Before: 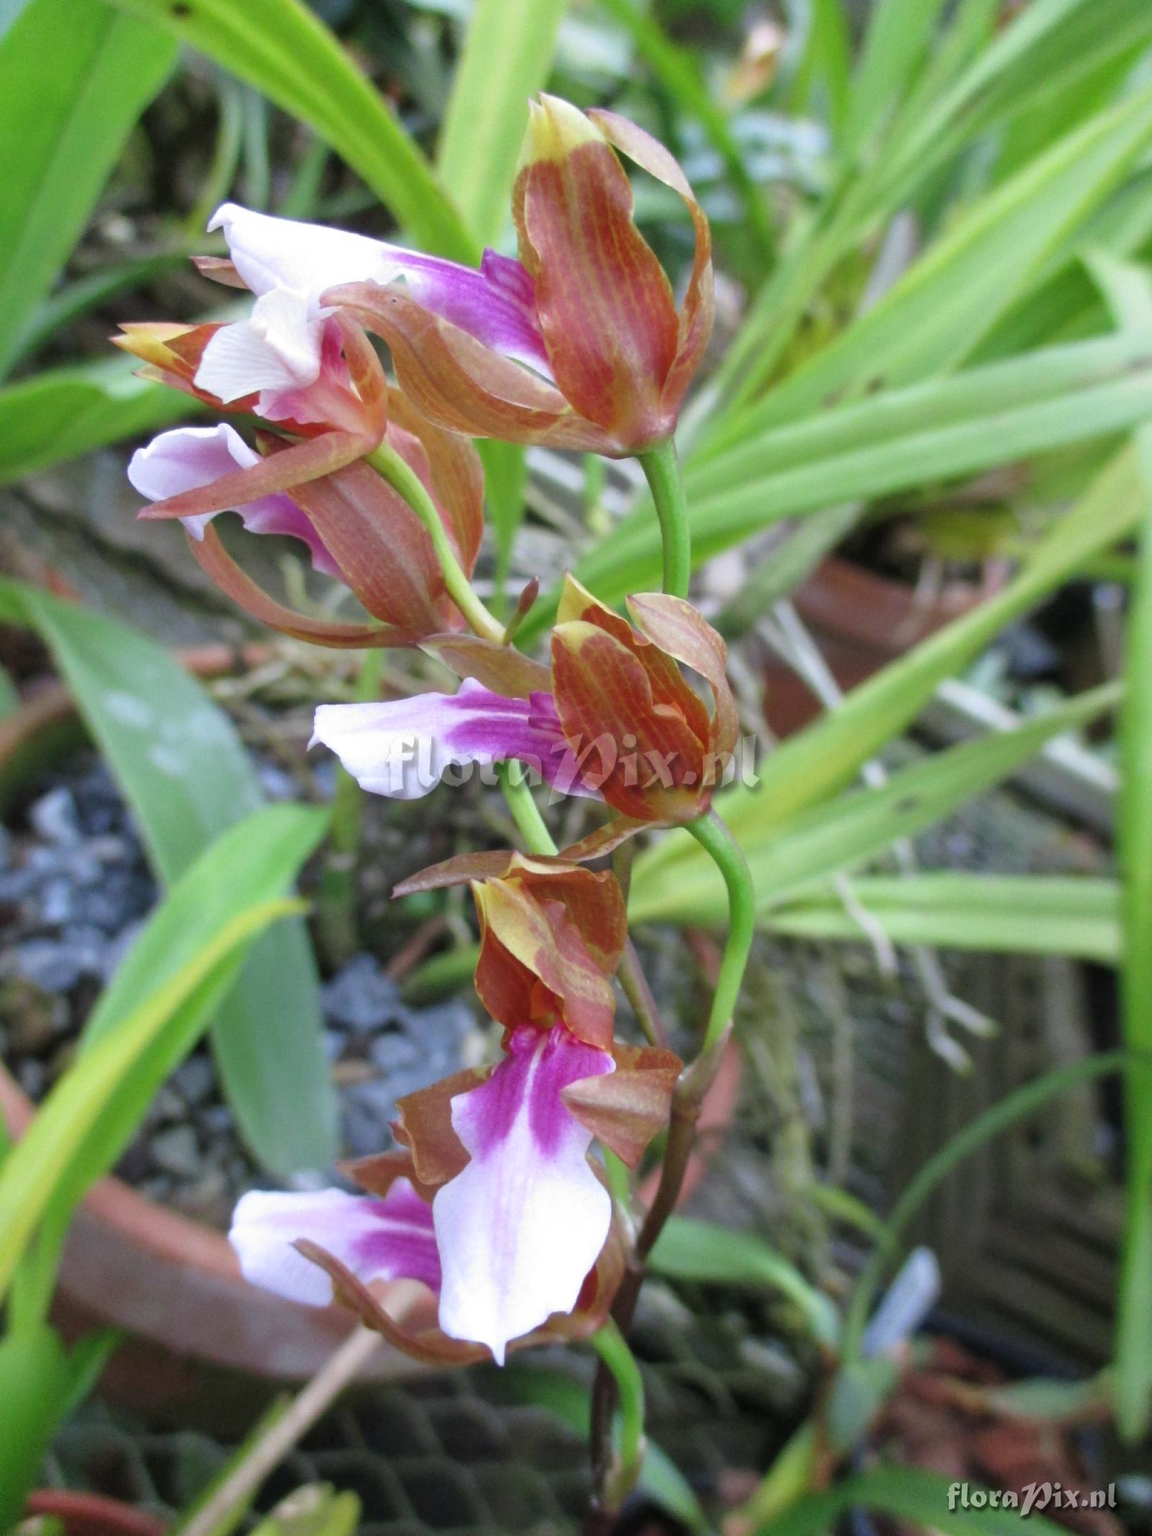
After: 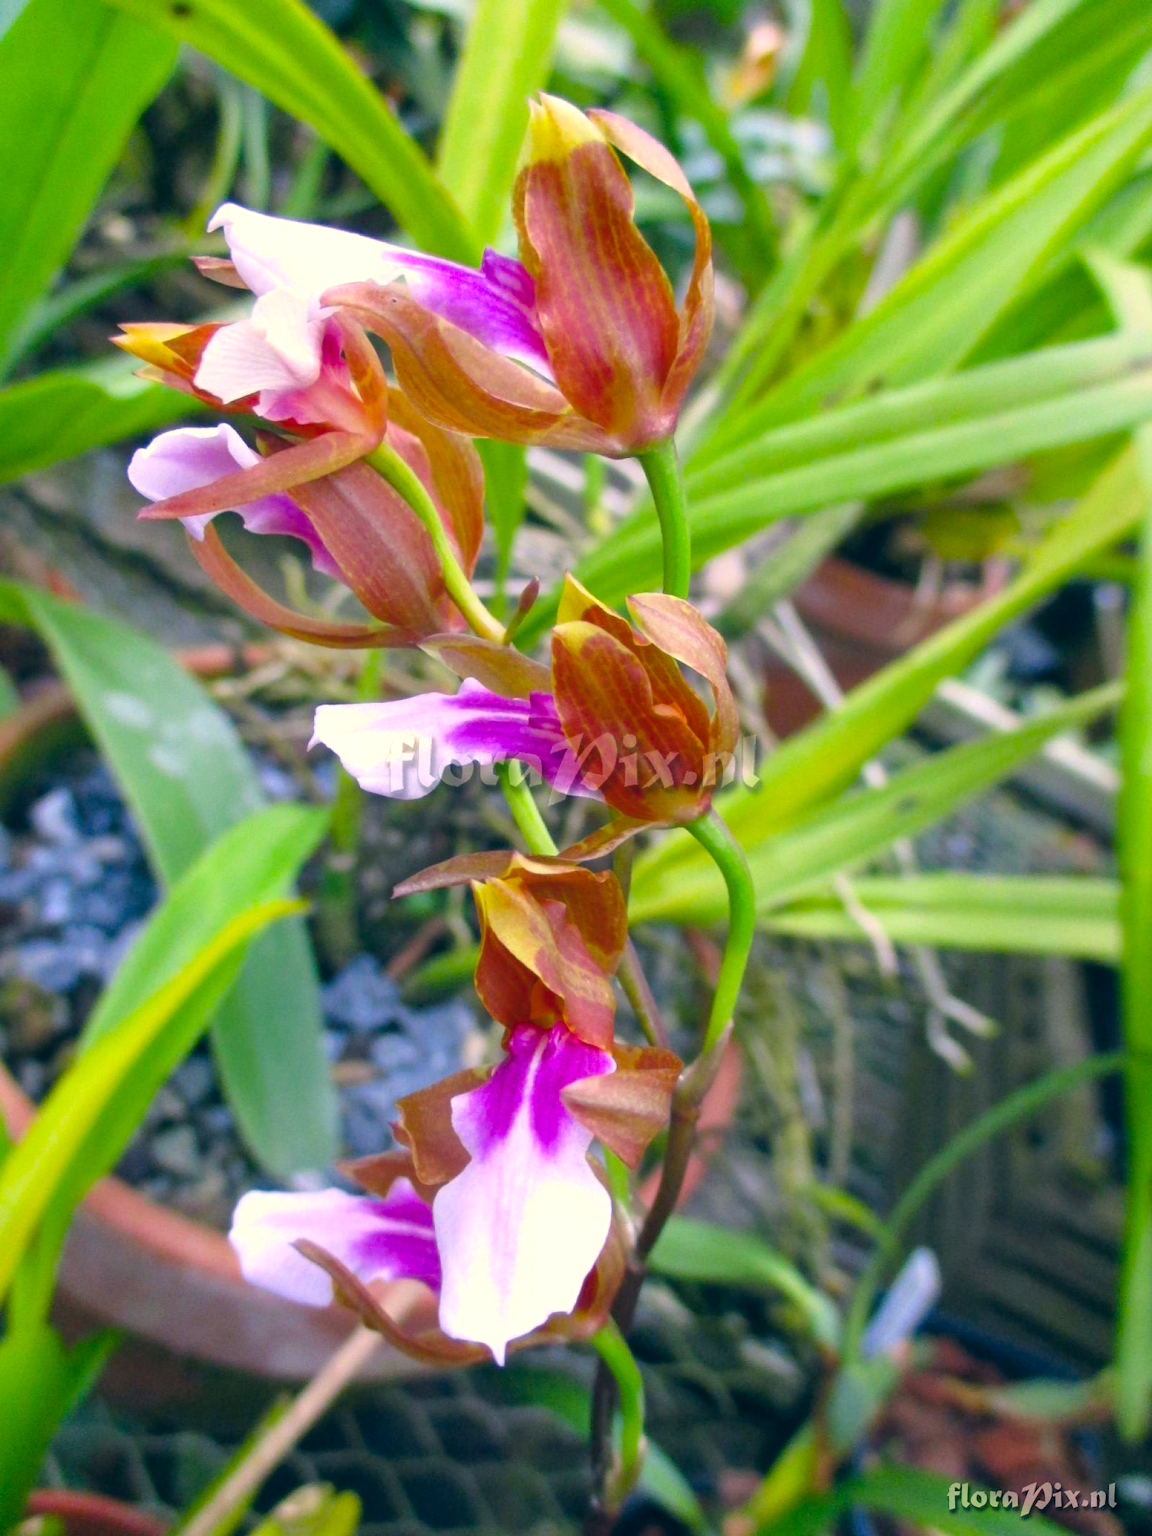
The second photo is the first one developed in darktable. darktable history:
color balance rgb: linear chroma grading › global chroma 15%, perceptual saturation grading › global saturation 30%
color correction: highlights a* 10.32, highlights b* 14.66, shadows a* -9.59, shadows b* -15.02
exposure: exposure 0.2 EV, compensate highlight preservation false
